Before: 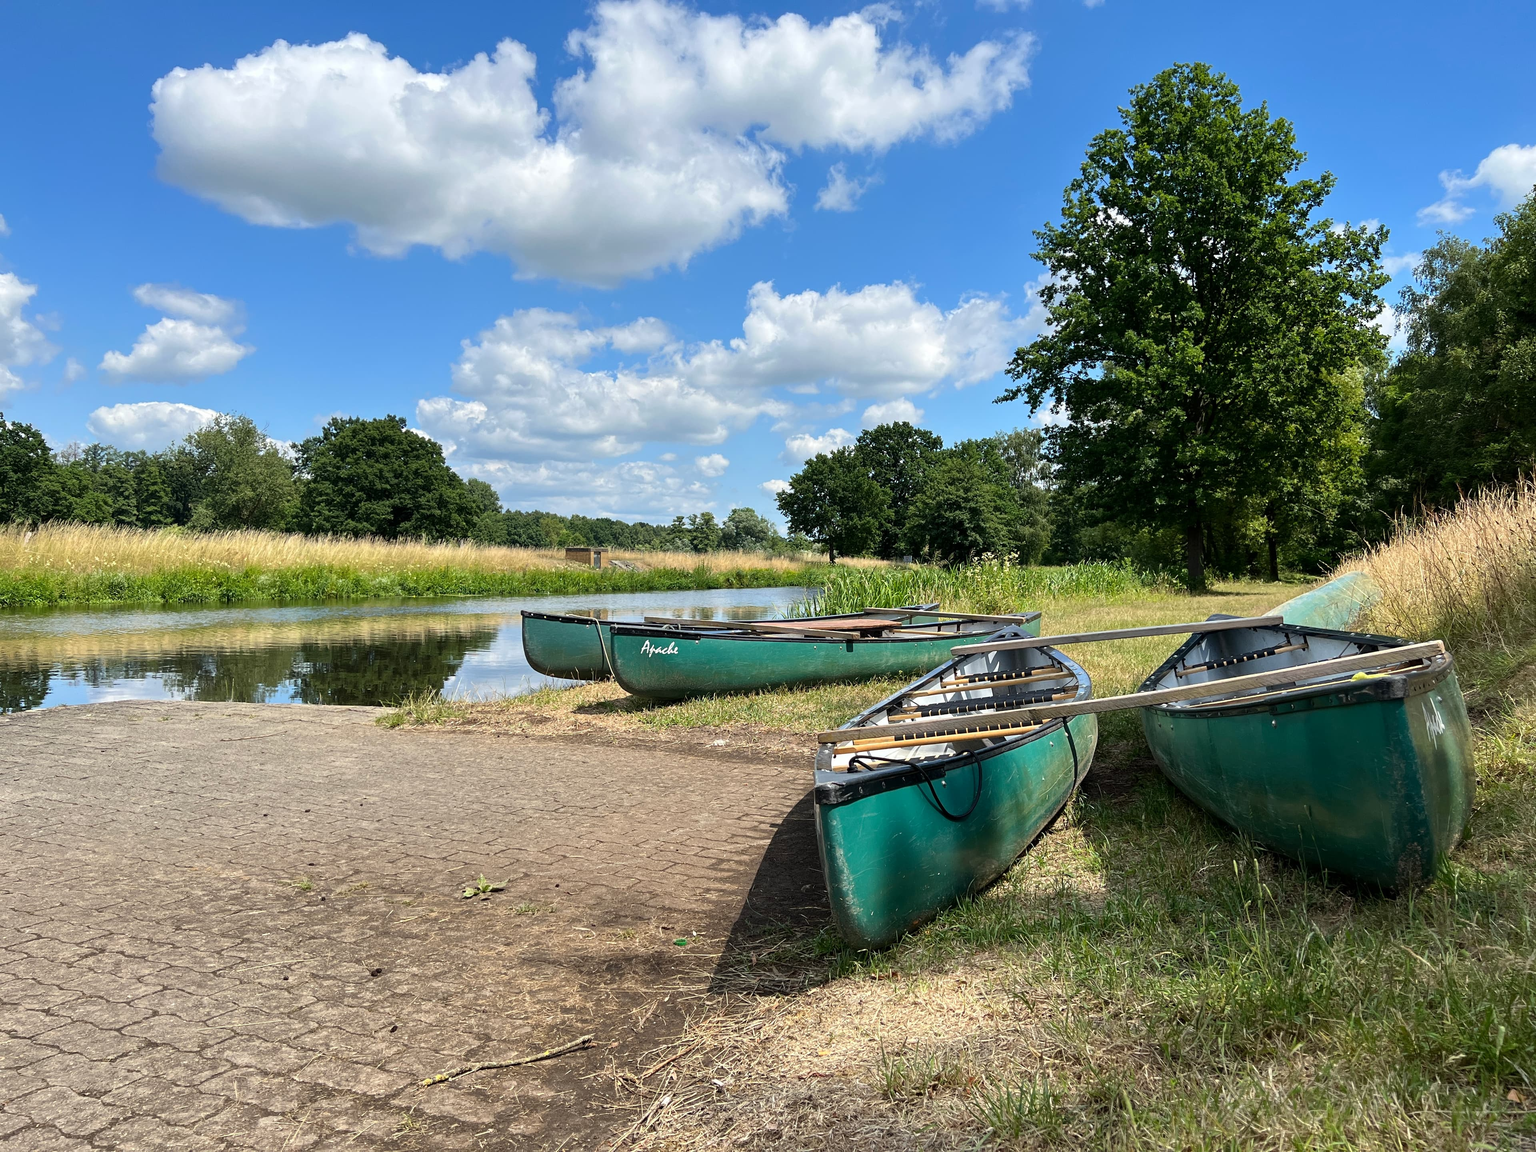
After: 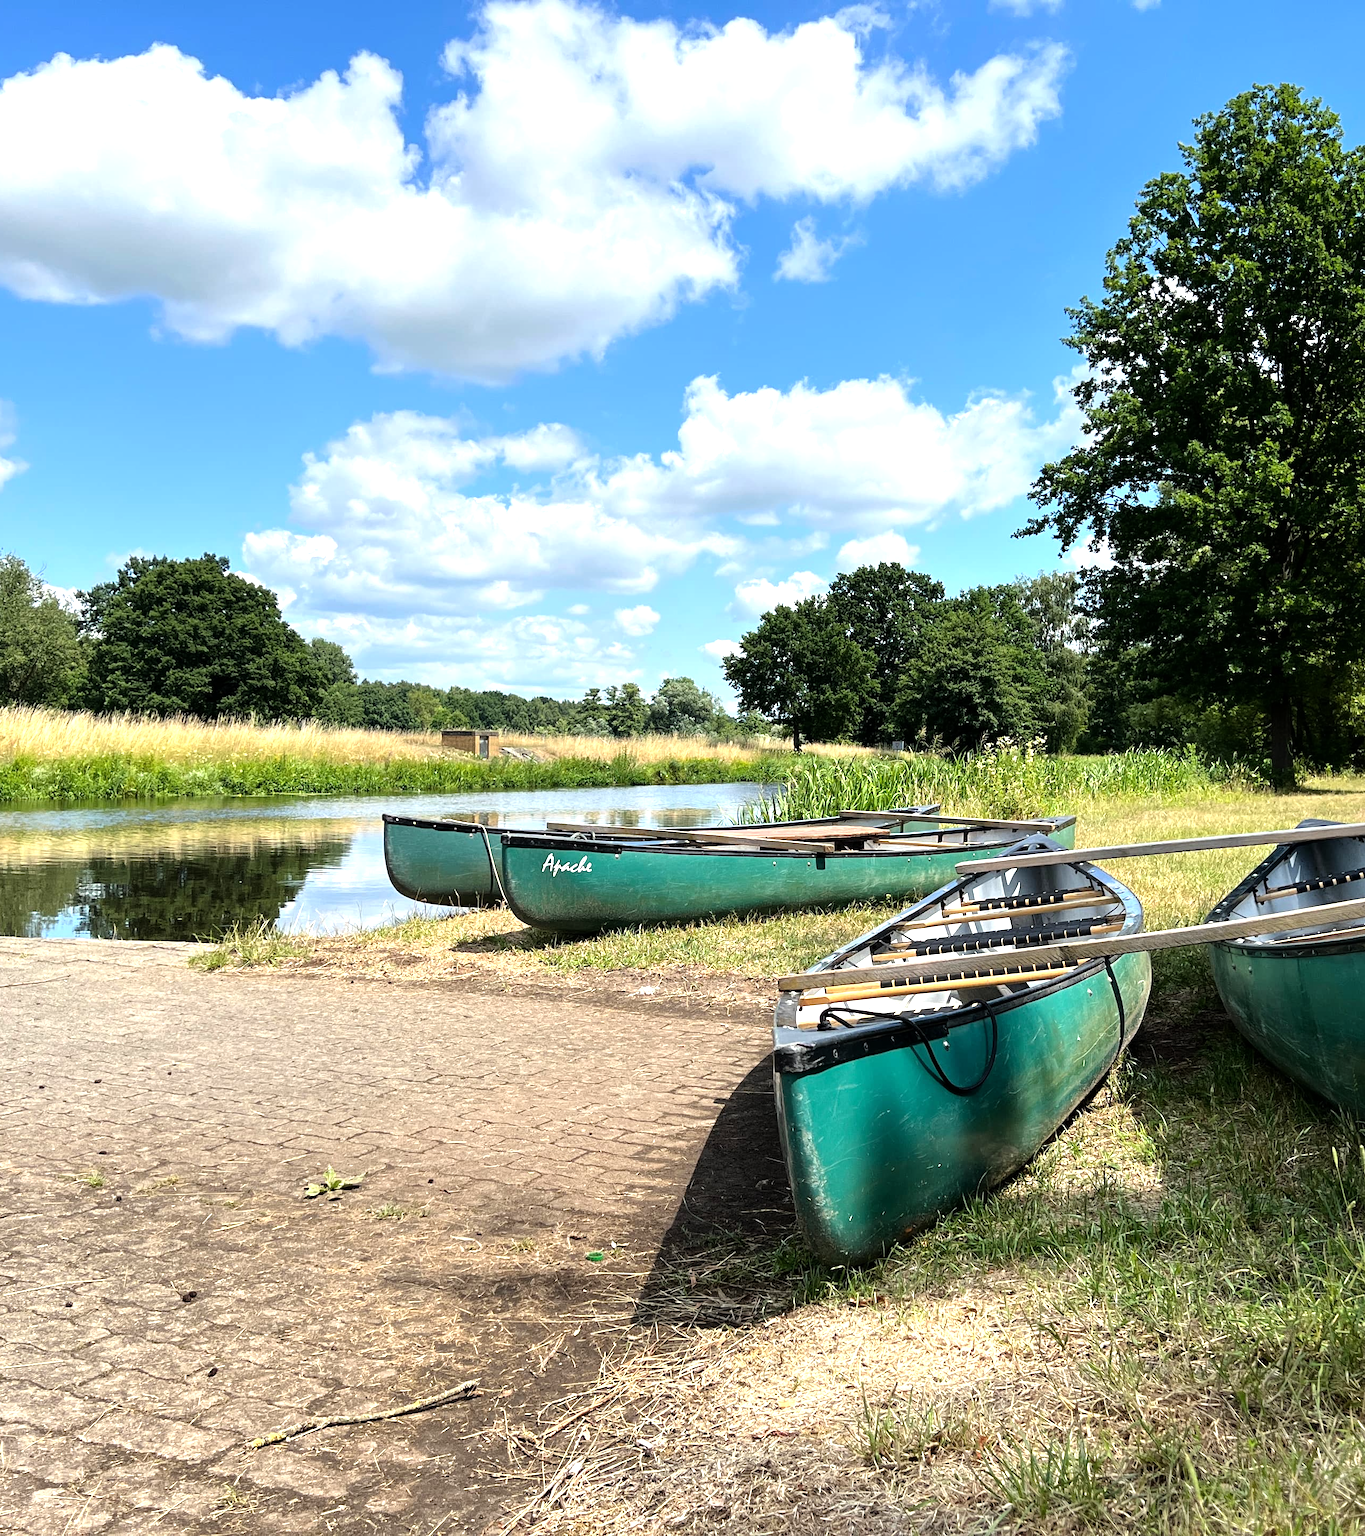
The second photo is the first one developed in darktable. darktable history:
tone equalizer: -8 EV -0.768 EV, -7 EV -0.736 EV, -6 EV -0.567 EV, -5 EV -0.404 EV, -3 EV 0.376 EV, -2 EV 0.6 EV, -1 EV 0.694 EV, +0 EV 0.721 EV
crop and rotate: left 15.286%, right 18.04%
